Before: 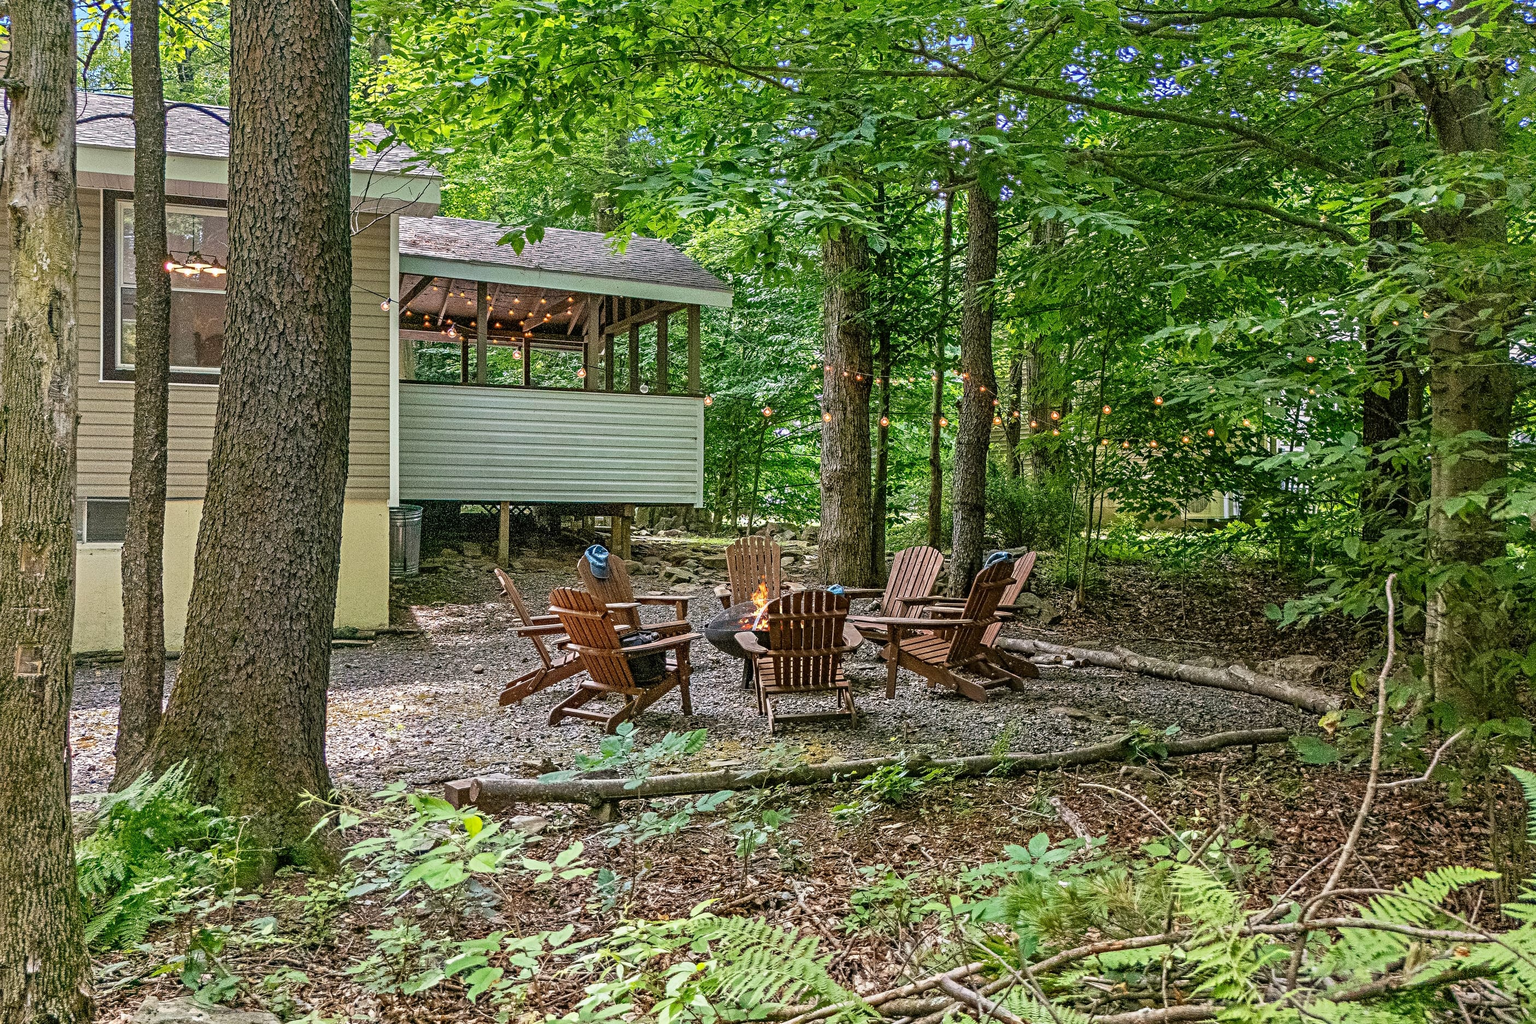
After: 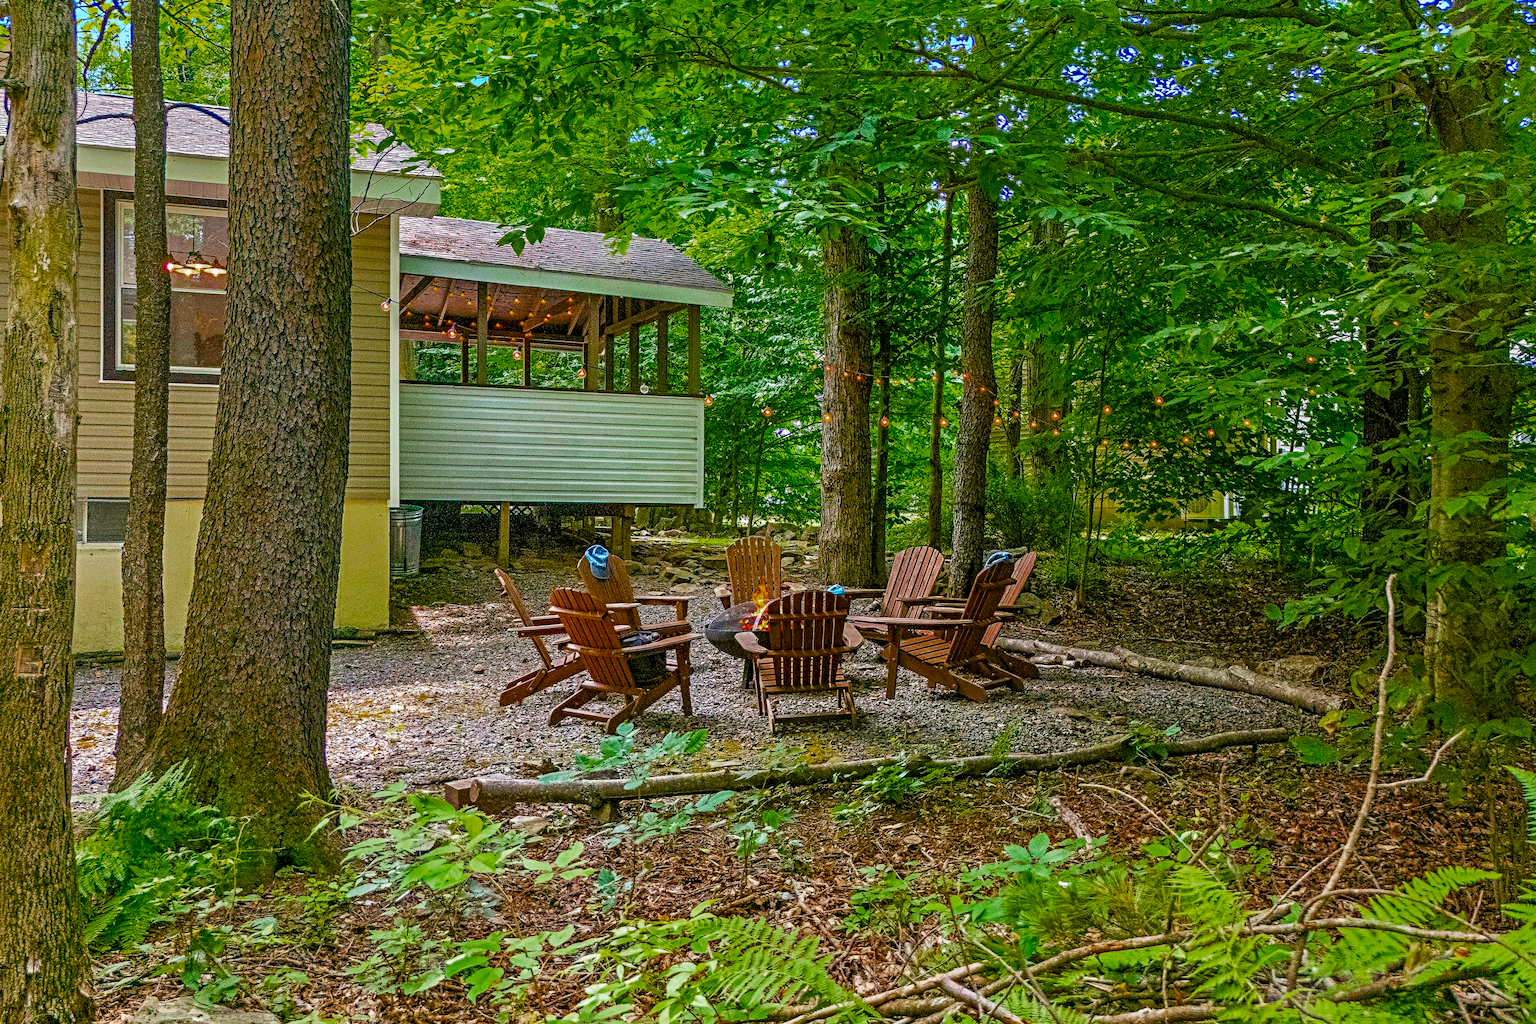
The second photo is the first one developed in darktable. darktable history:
local contrast: highlights 100%, shadows 100%, detail 120%, midtone range 0.2
color zones: curves: ch0 [(0.27, 0.396) (0.563, 0.504) (0.75, 0.5) (0.787, 0.307)]
color balance rgb: linear chroma grading › global chroma 23.15%, perceptual saturation grading › global saturation 28.7%, perceptual saturation grading › mid-tones 12.04%, perceptual saturation grading › shadows 10.19%, global vibrance 22.22%
